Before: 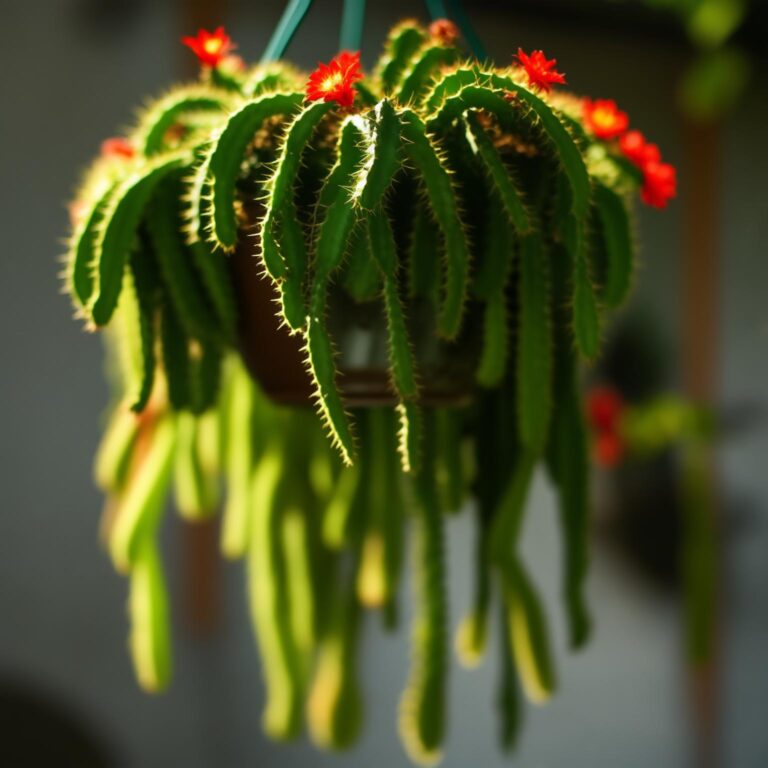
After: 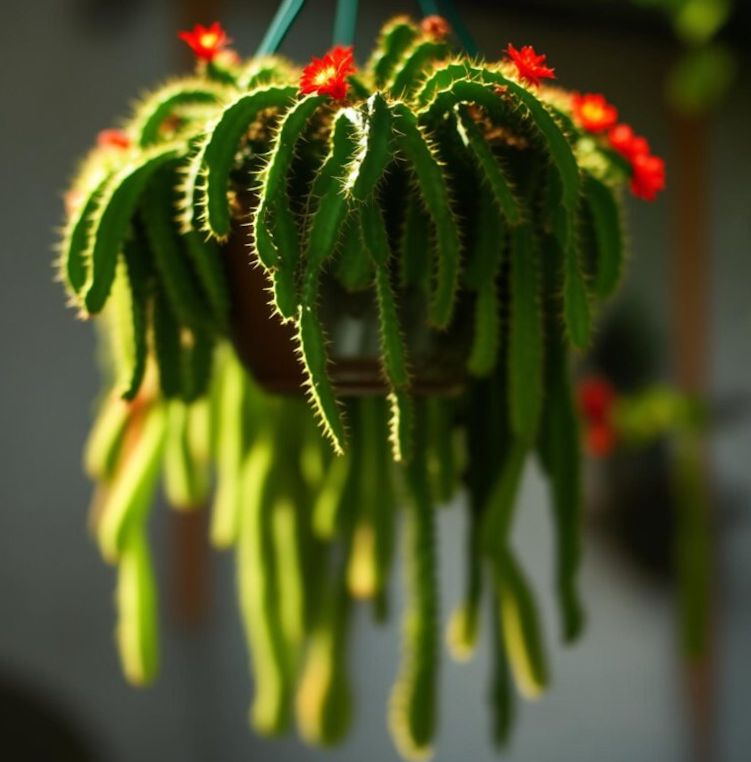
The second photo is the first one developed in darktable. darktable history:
tone equalizer: on, module defaults
rotate and perspective: rotation 0.226°, lens shift (vertical) -0.042, crop left 0.023, crop right 0.982, crop top 0.006, crop bottom 0.994
